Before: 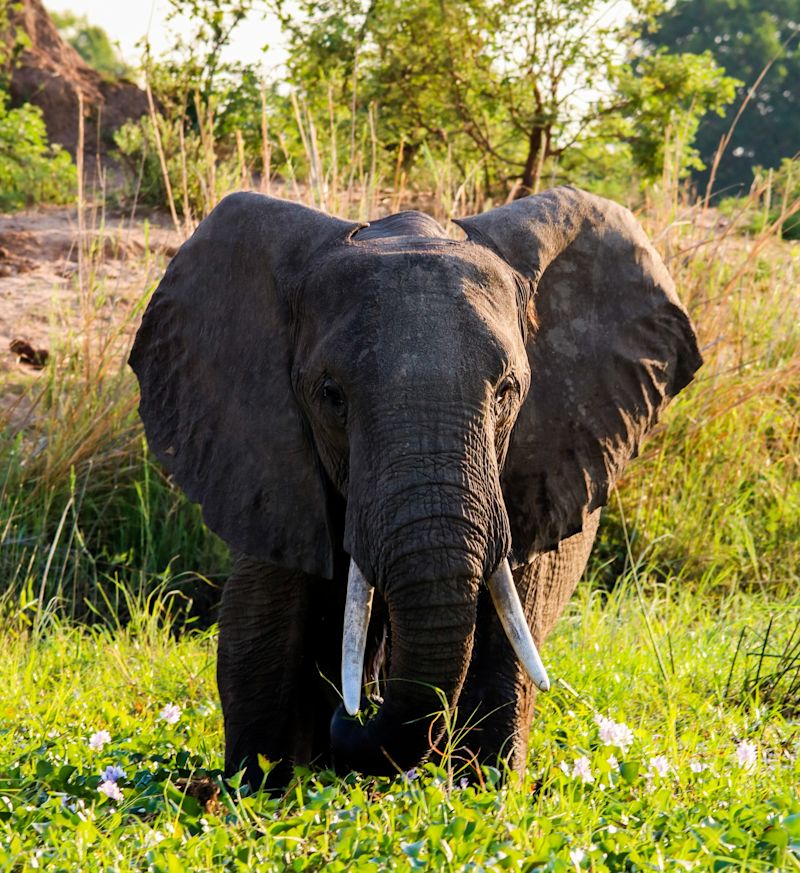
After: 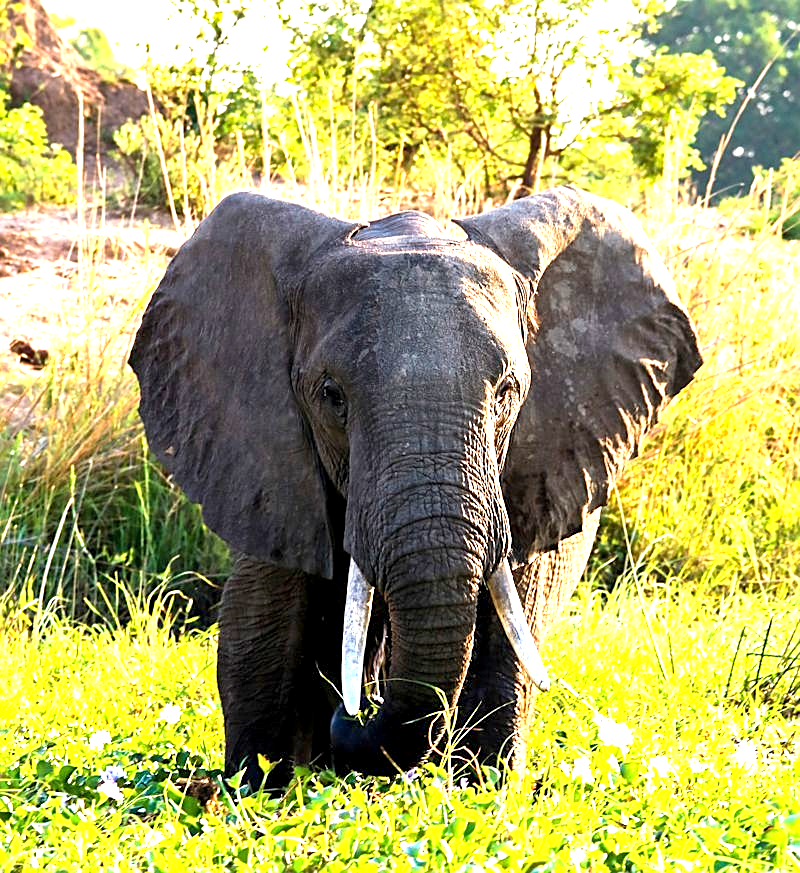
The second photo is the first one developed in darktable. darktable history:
sharpen: on, module defaults
exposure: black level correction 0.001, exposure 1.646 EV, compensate exposure bias true, compensate highlight preservation false
